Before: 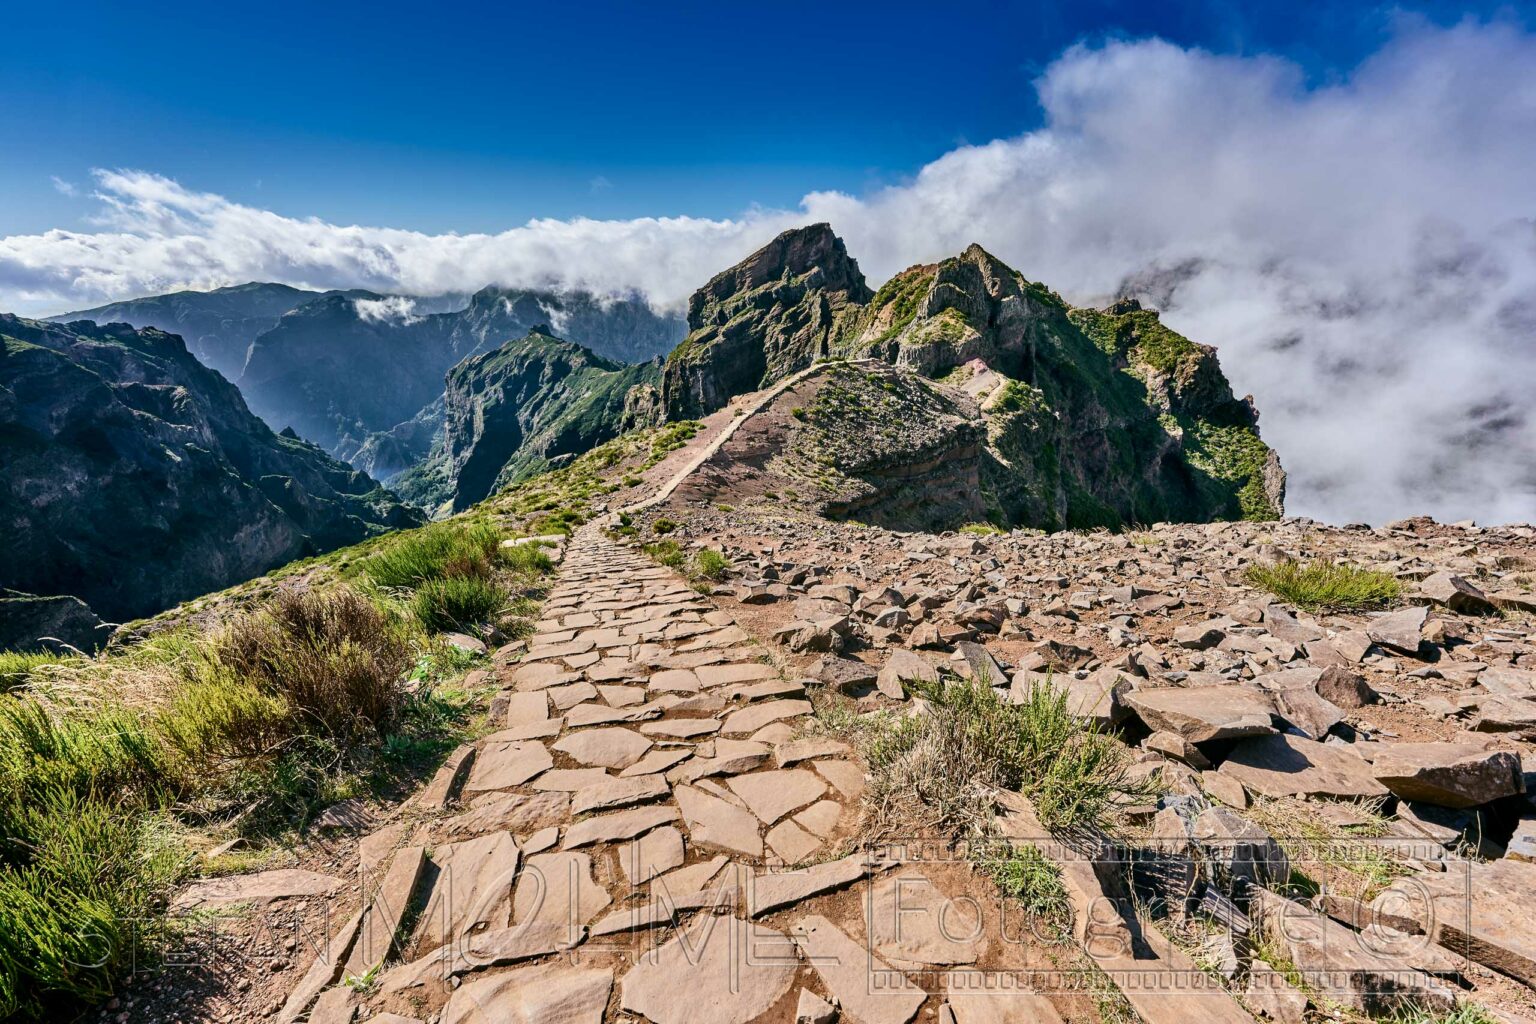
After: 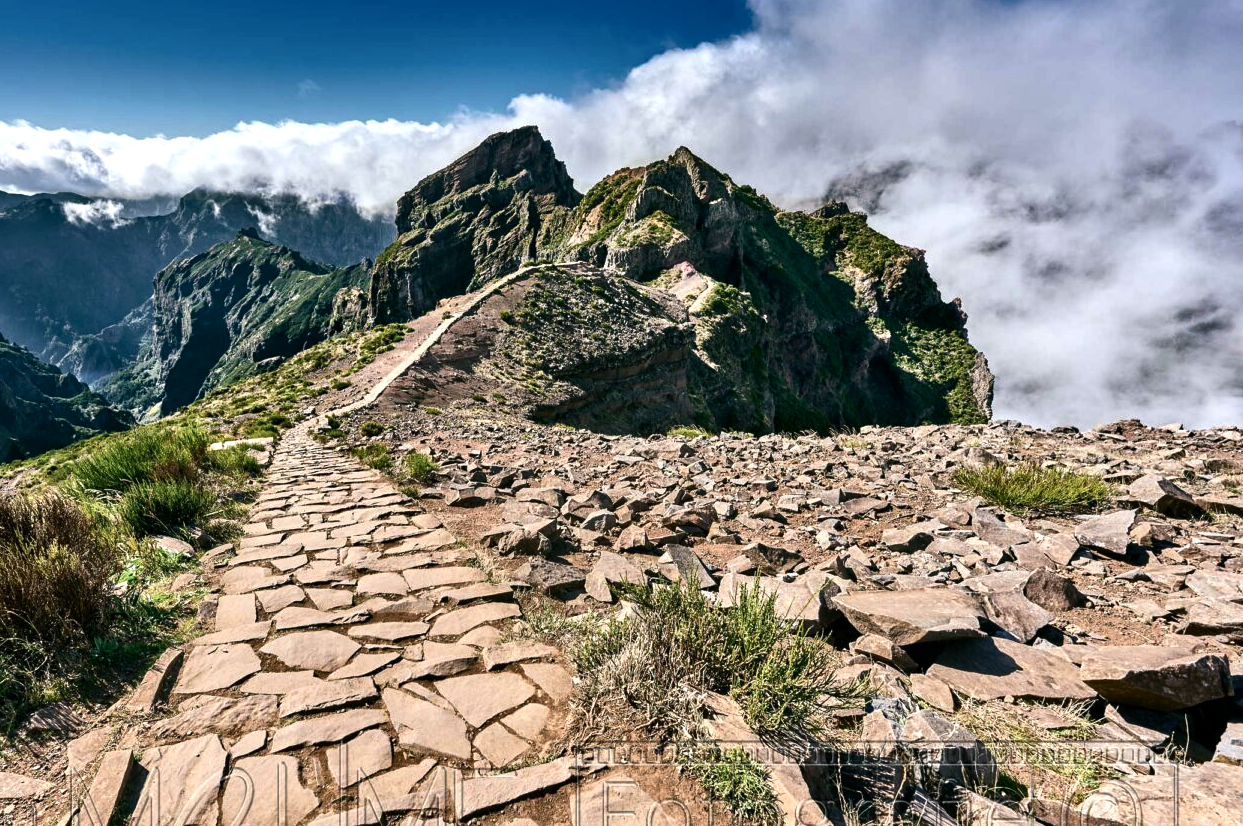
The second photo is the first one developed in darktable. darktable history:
color balance rgb: shadows lift › luminance -7.865%, shadows lift › chroma 2.307%, shadows lift › hue 162.51°, linear chroma grading › shadows -2.444%, linear chroma grading › highlights -14.376%, linear chroma grading › global chroma -9.431%, linear chroma grading › mid-tones -9.665%, perceptual saturation grading › global saturation 25.6%, perceptual brilliance grading › highlights 14.504%, perceptual brilliance grading › mid-tones -5.068%, perceptual brilliance grading › shadows -27.078%
crop: left 19.02%, top 9.546%, right 0.001%, bottom 9.783%
